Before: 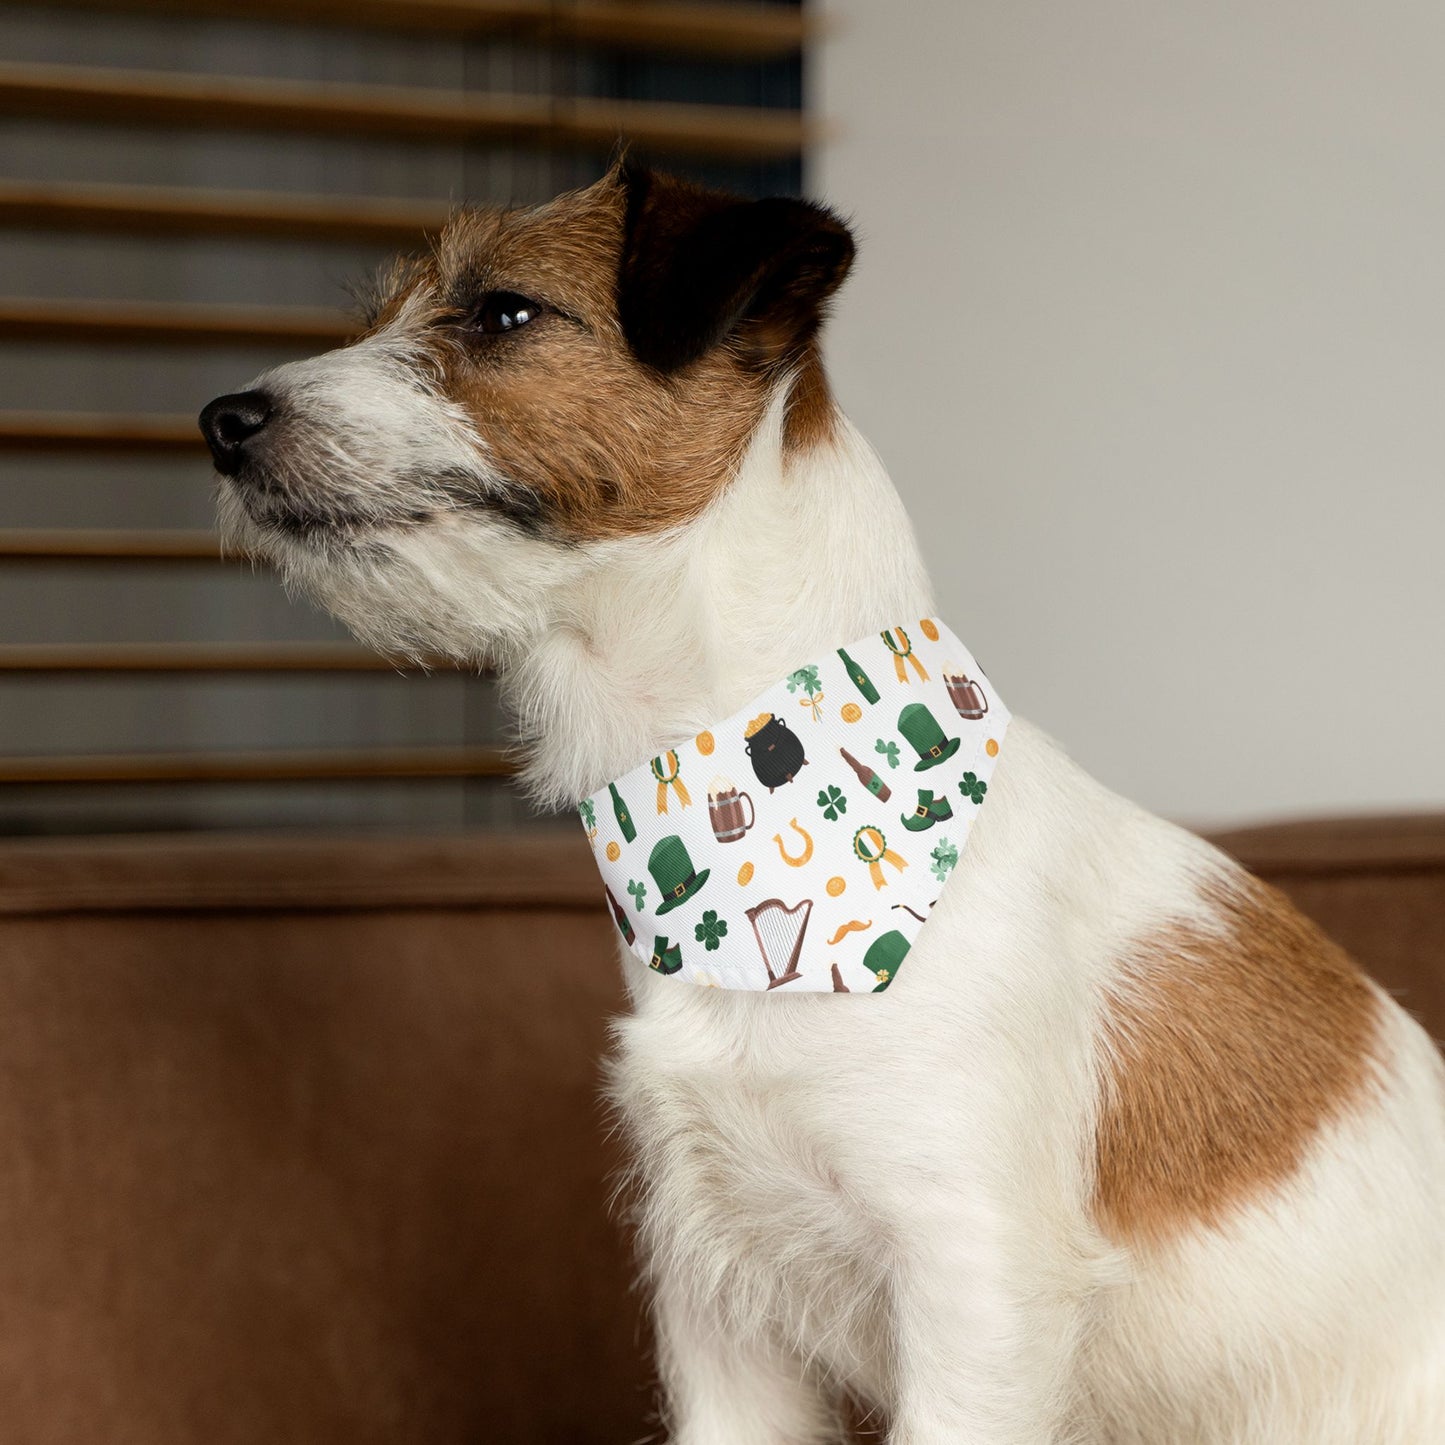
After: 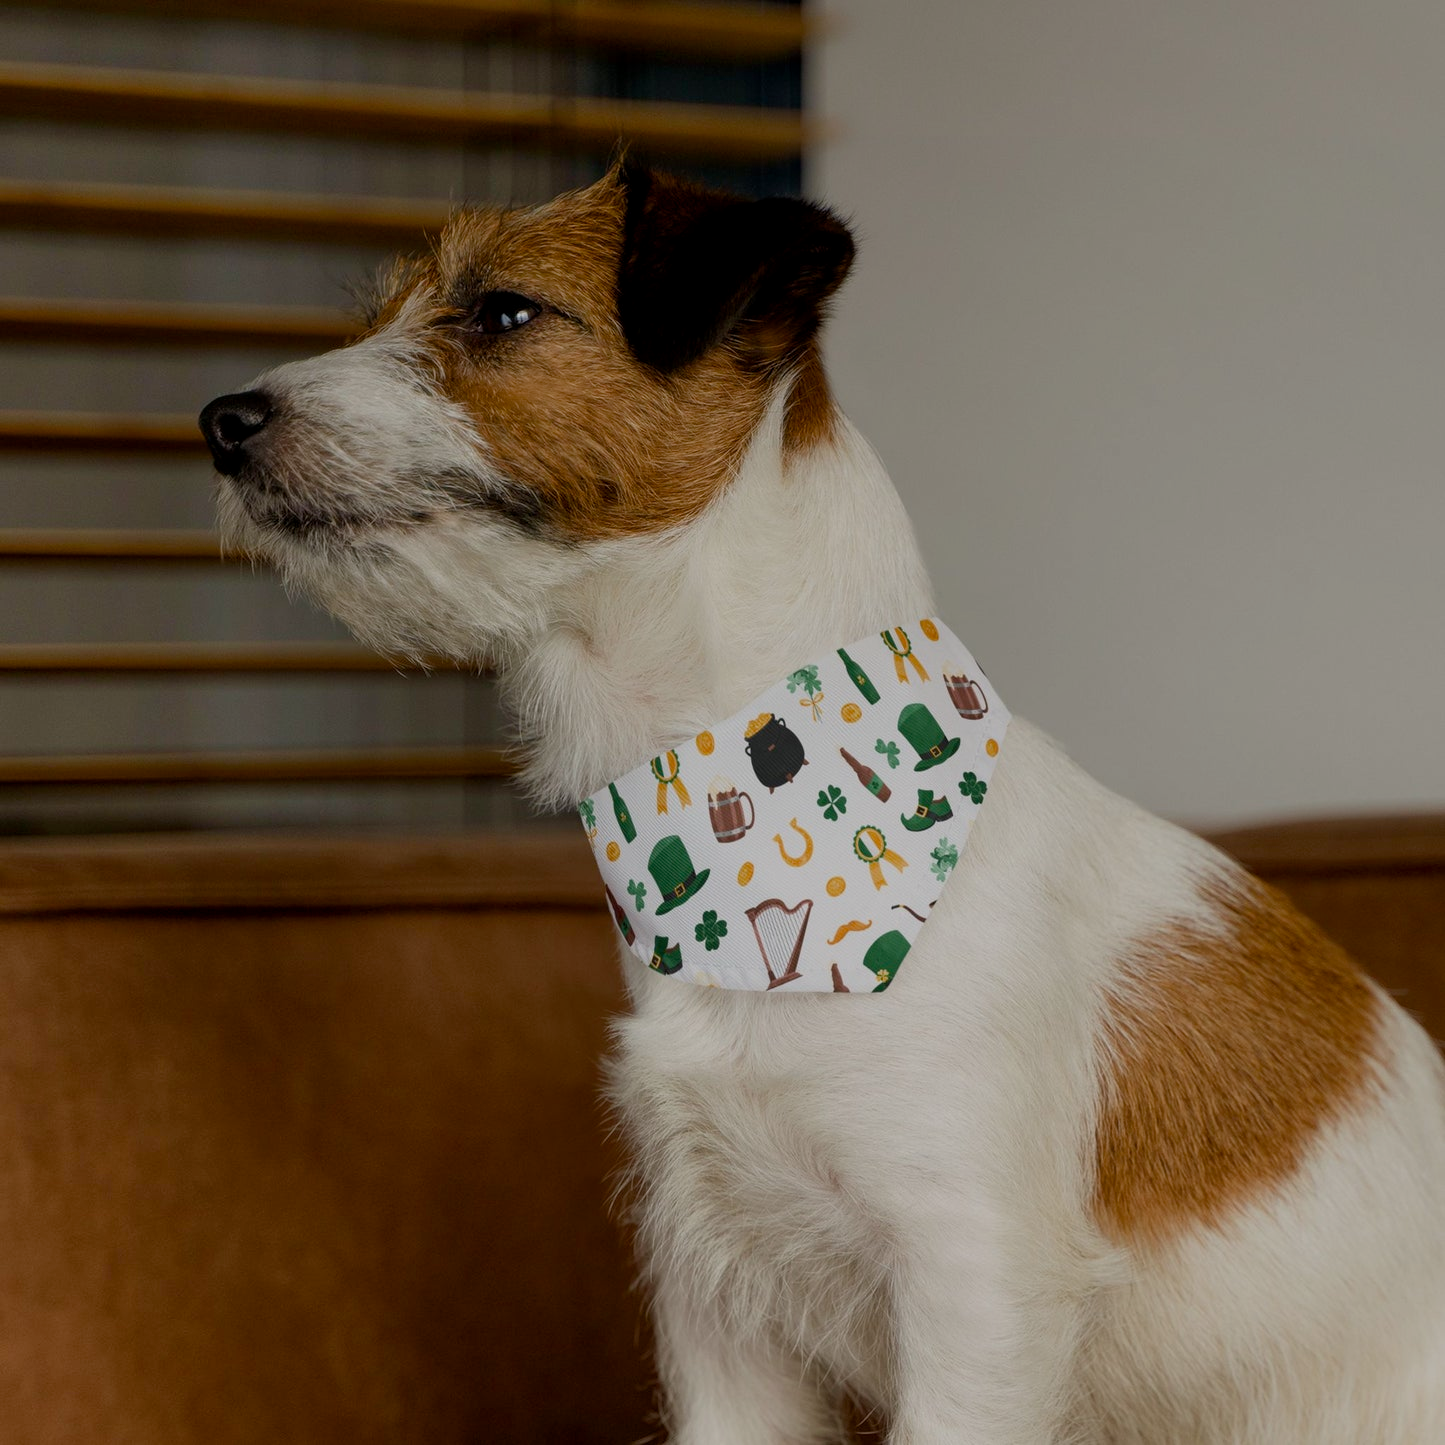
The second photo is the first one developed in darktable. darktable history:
tone equalizer: -8 EV -0.011 EV, -7 EV 0.042 EV, -6 EV -0.006 EV, -5 EV 0.005 EV, -4 EV -0.04 EV, -3 EV -0.237 EV, -2 EV -0.667 EV, -1 EV -0.99 EV, +0 EV -0.96 EV, smoothing diameter 24.89%, edges refinement/feathering 8.39, preserve details guided filter
color balance rgb: highlights gain › chroma 0.191%, highlights gain › hue 330.64°, perceptual saturation grading › global saturation 15.497%, perceptual saturation grading › highlights -18.927%, perceptual saturation grading › shadows 20.467%, global vibrance 20%
local contrast: highlights 104%, shadows 101%, detail 120%, midtone range 0.2
contrast brightness saturation: contrast -0.015, brightness -0.008, saturation 0.042
